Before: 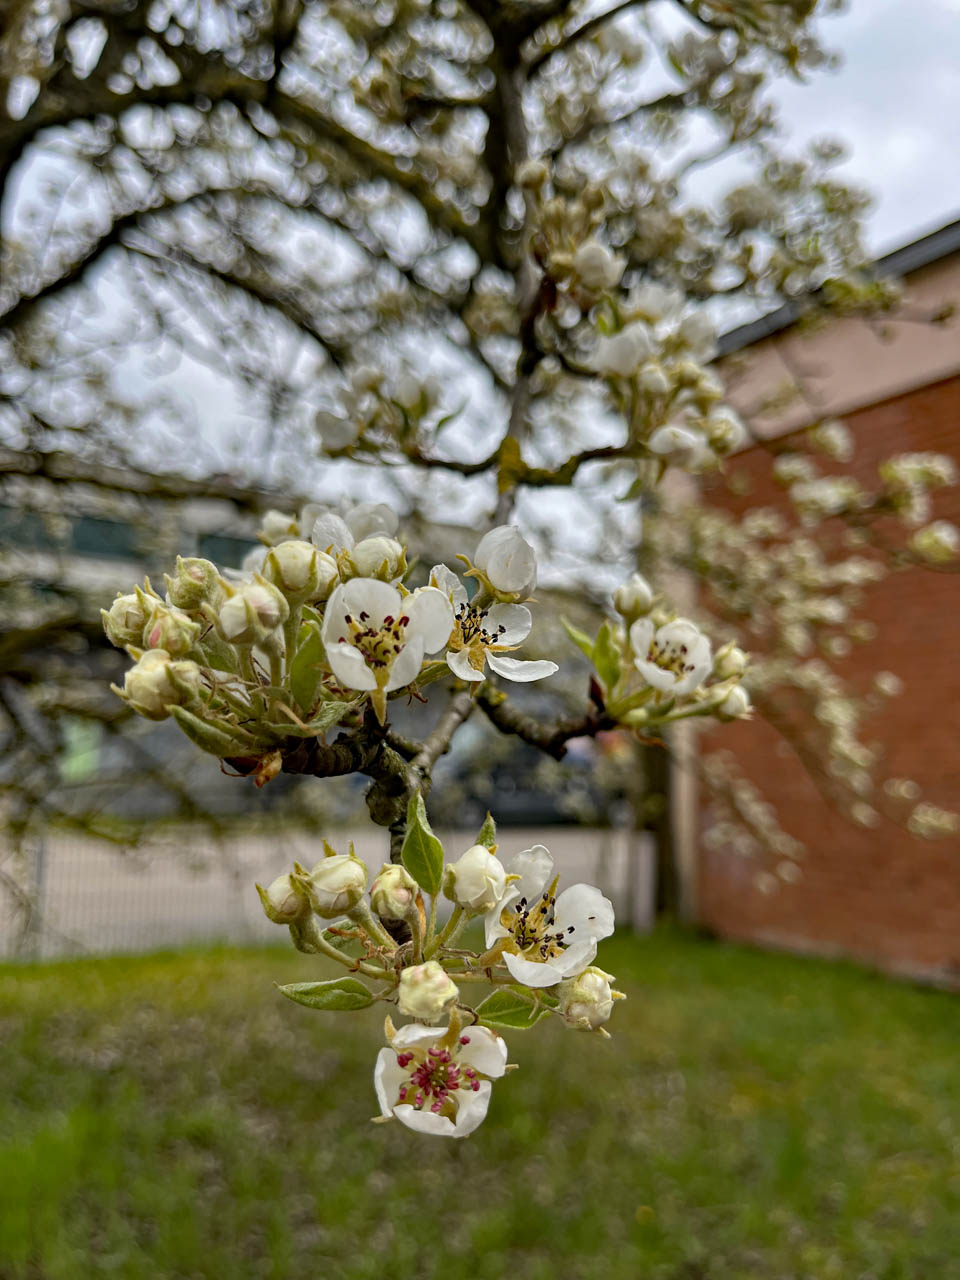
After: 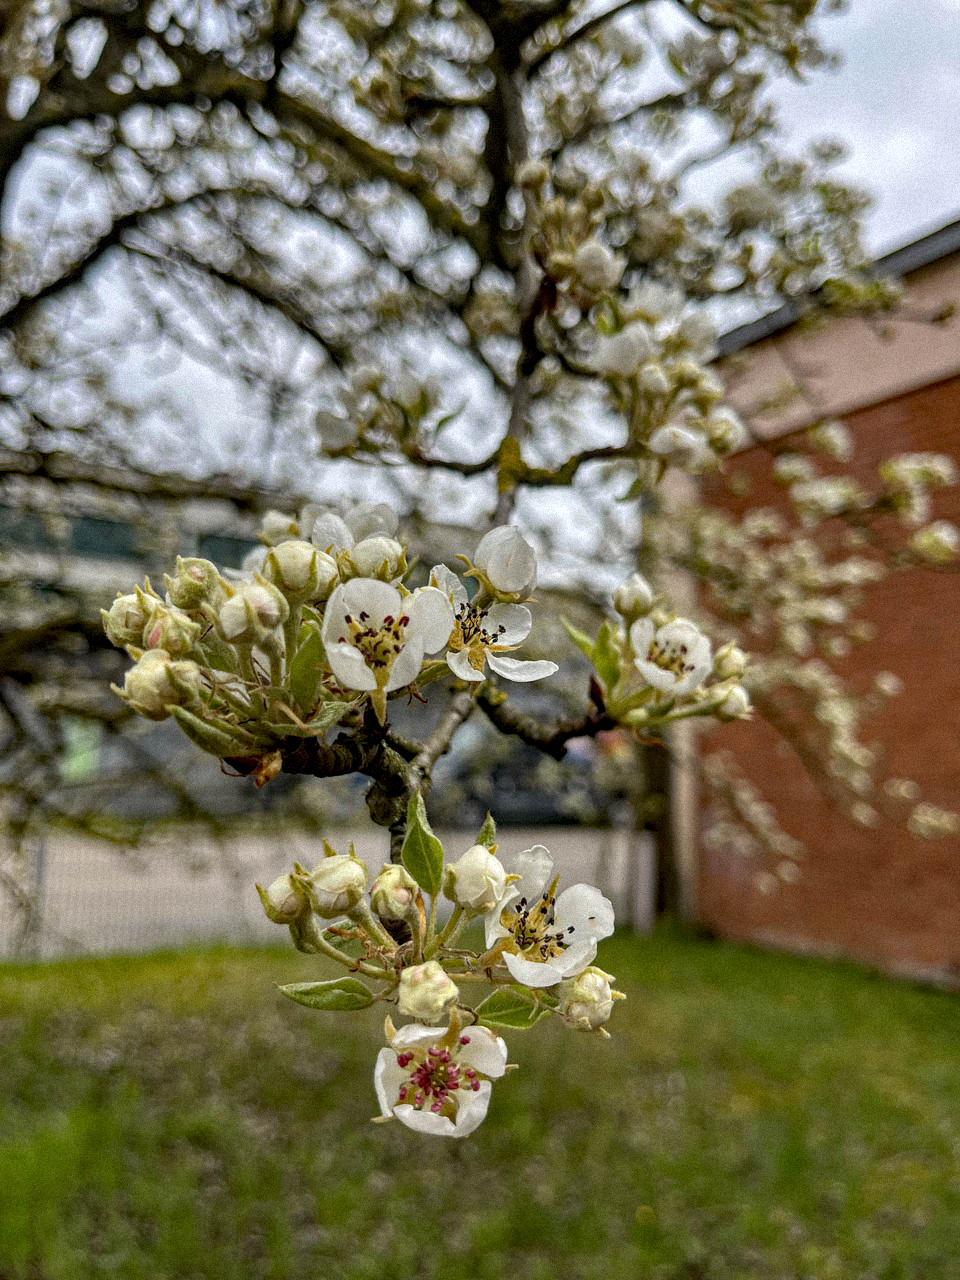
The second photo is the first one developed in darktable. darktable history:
grain: mid-tones bias 0%
local contrast: on, module defaults
